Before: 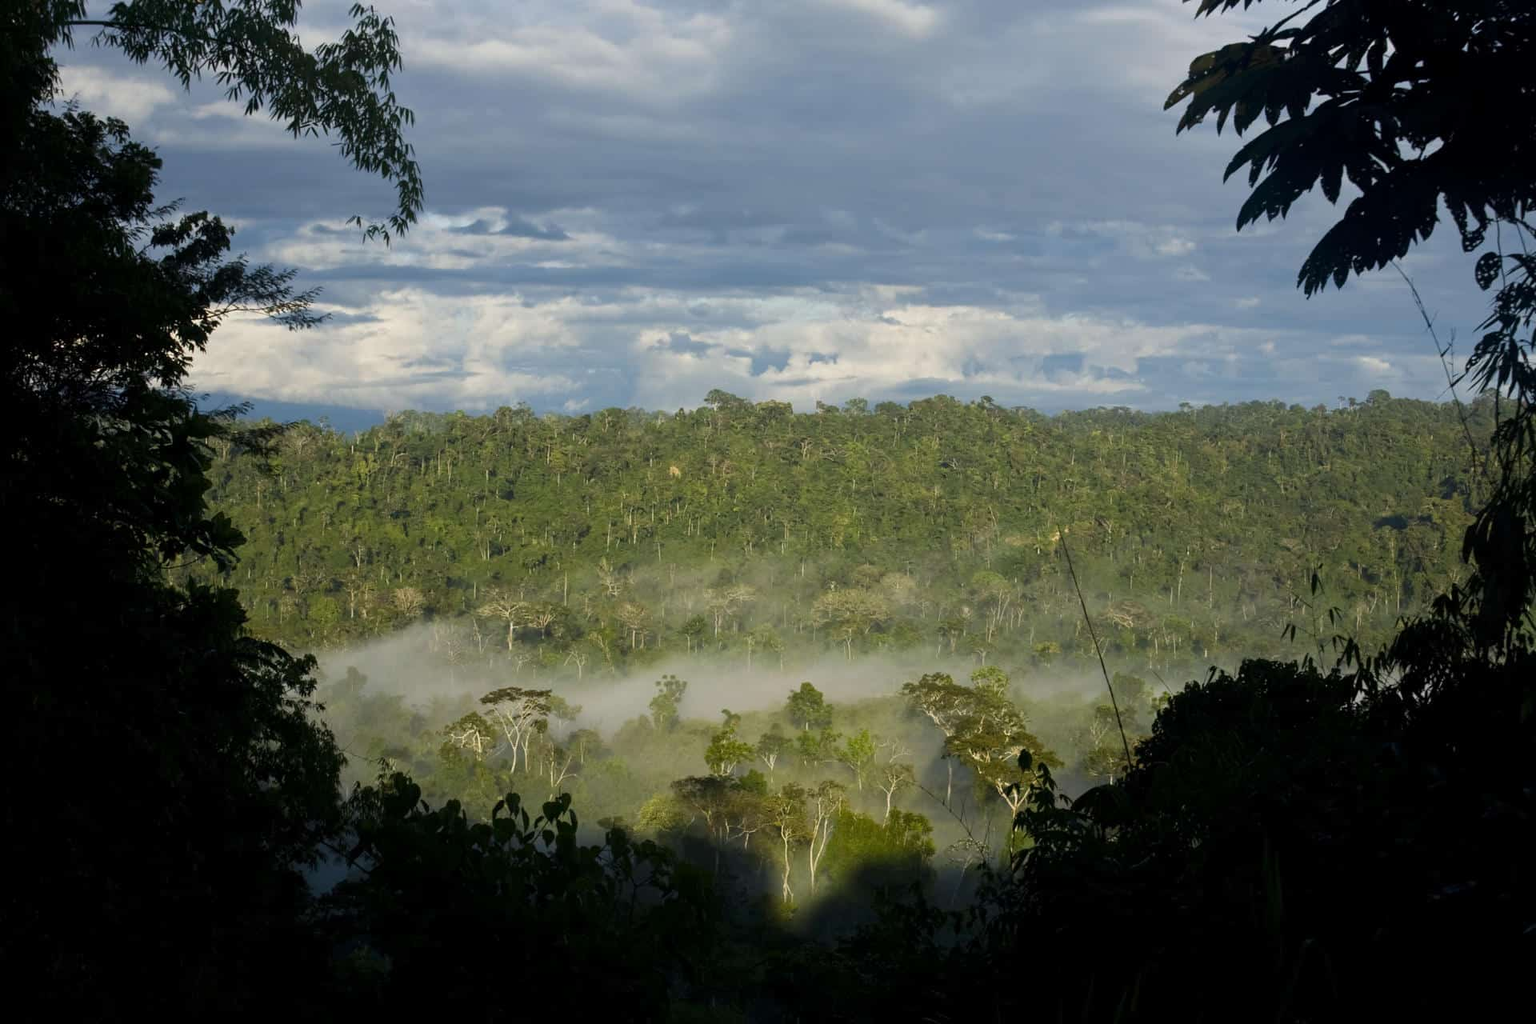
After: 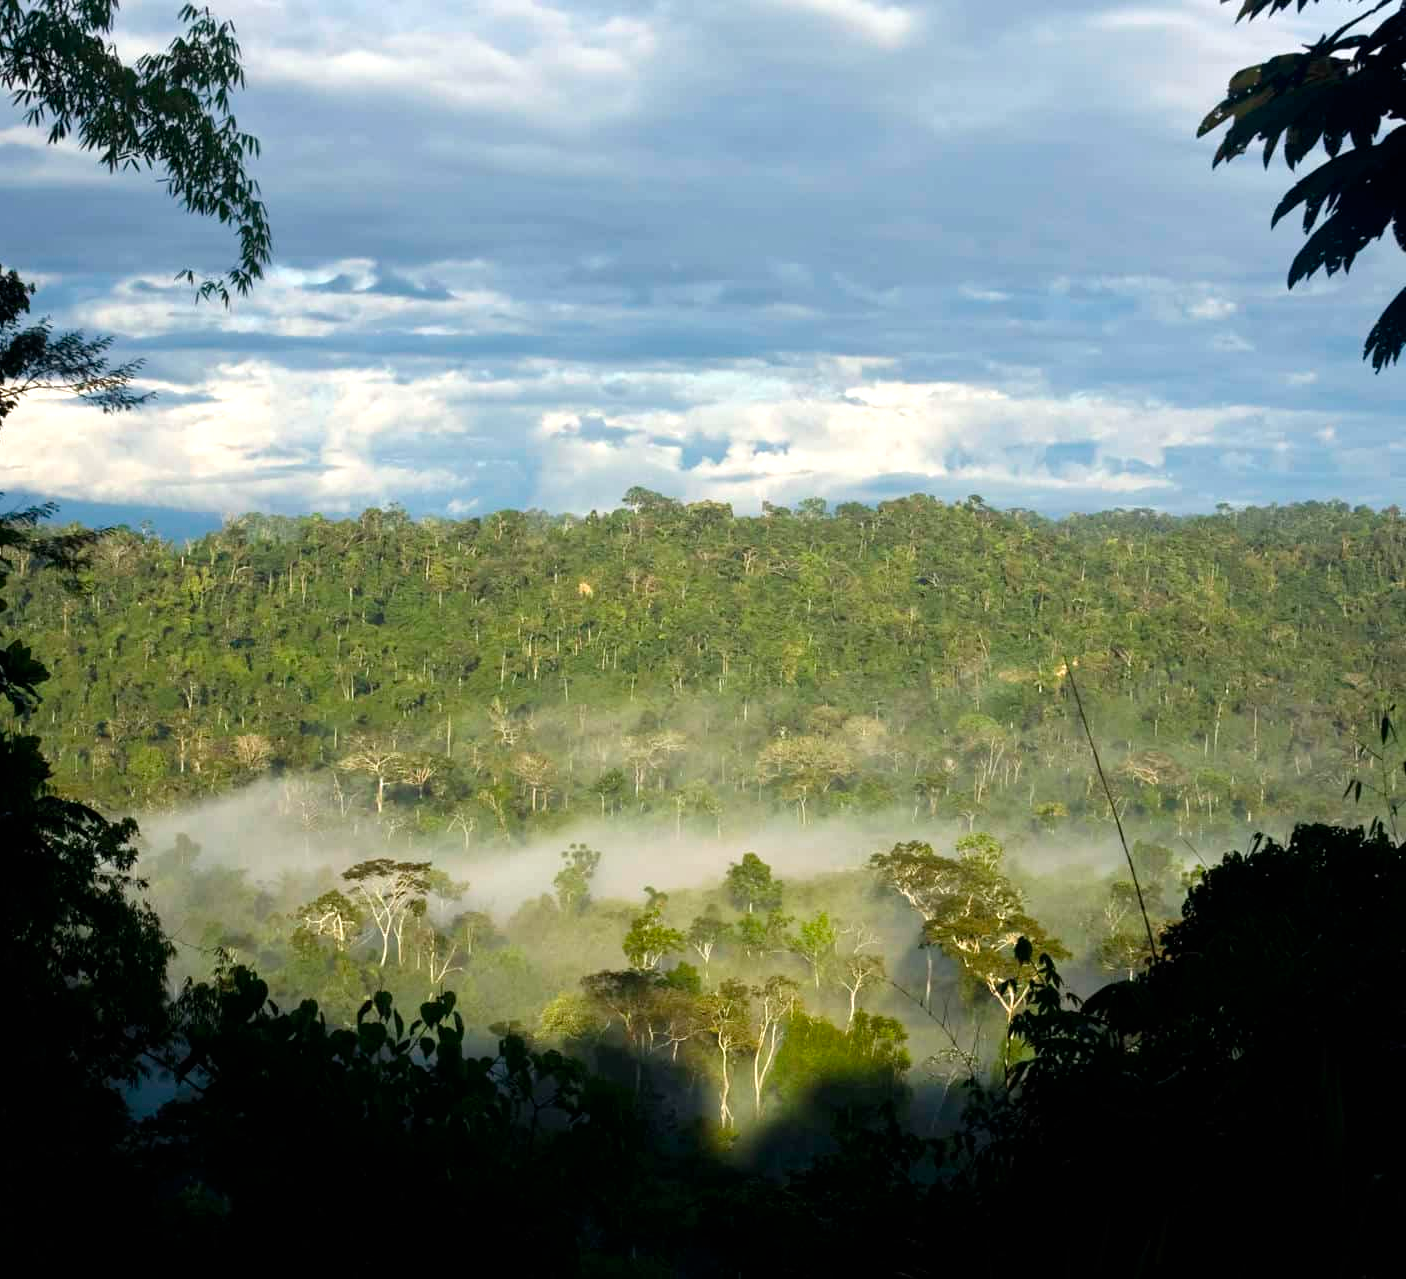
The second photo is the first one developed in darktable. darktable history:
exposure: black level correction 0, exposure 0.696 EV, compensate highlight preservation false
crop: left 13.461%, right 13.31%
